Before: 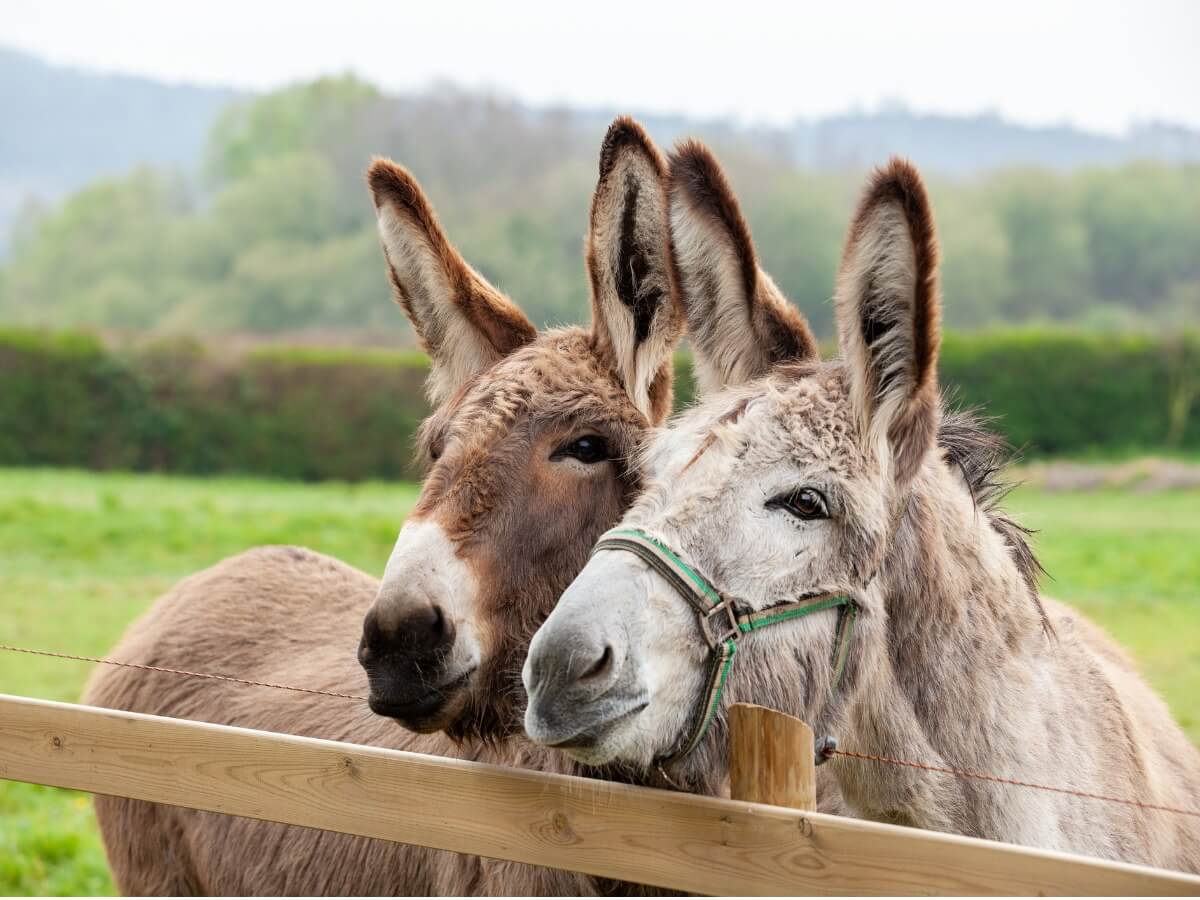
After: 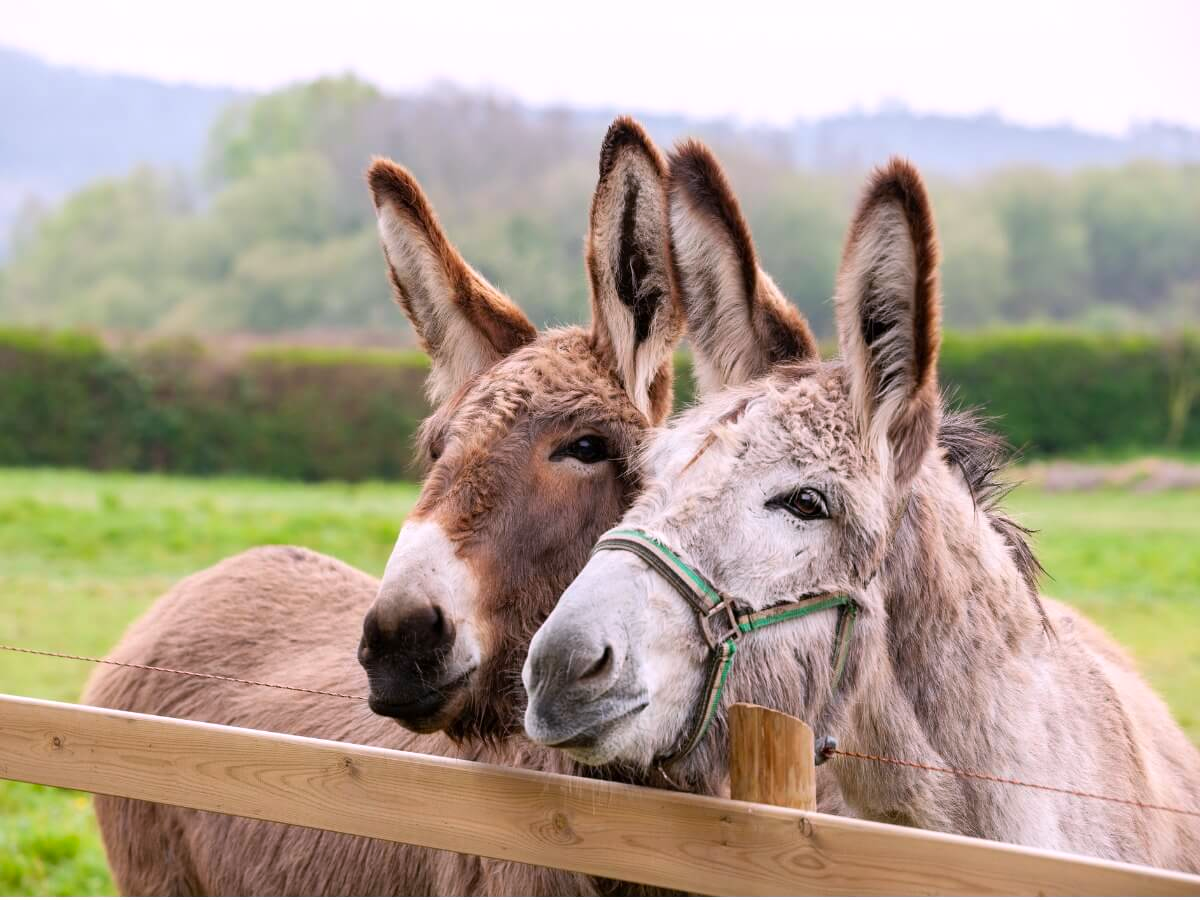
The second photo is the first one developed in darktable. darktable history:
contrast brightness saturation: contrast 0.04, saturation 0.07
white balance: red 1.05, blue 1.072
